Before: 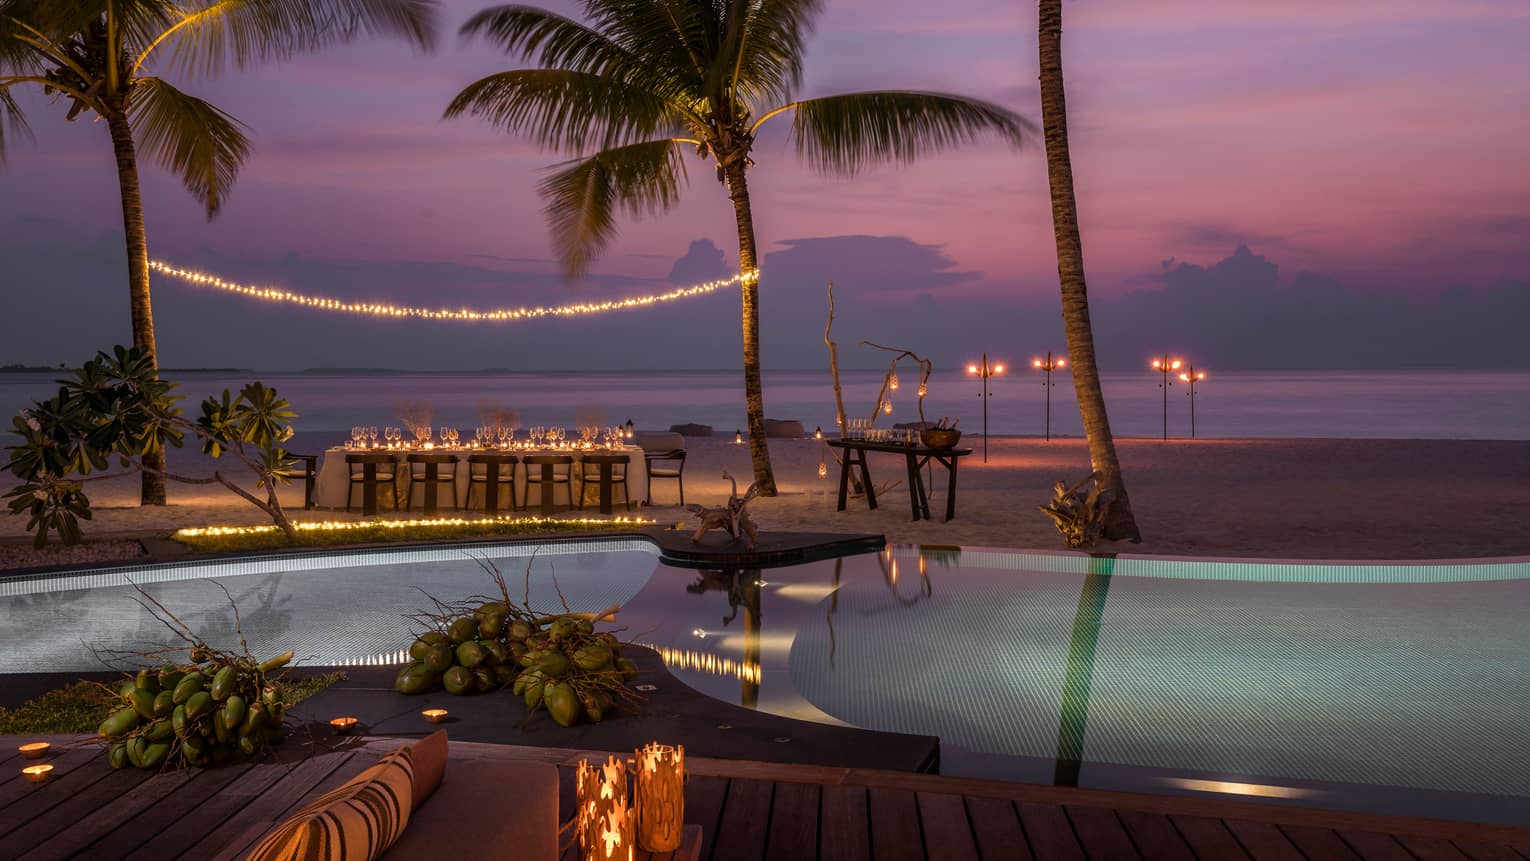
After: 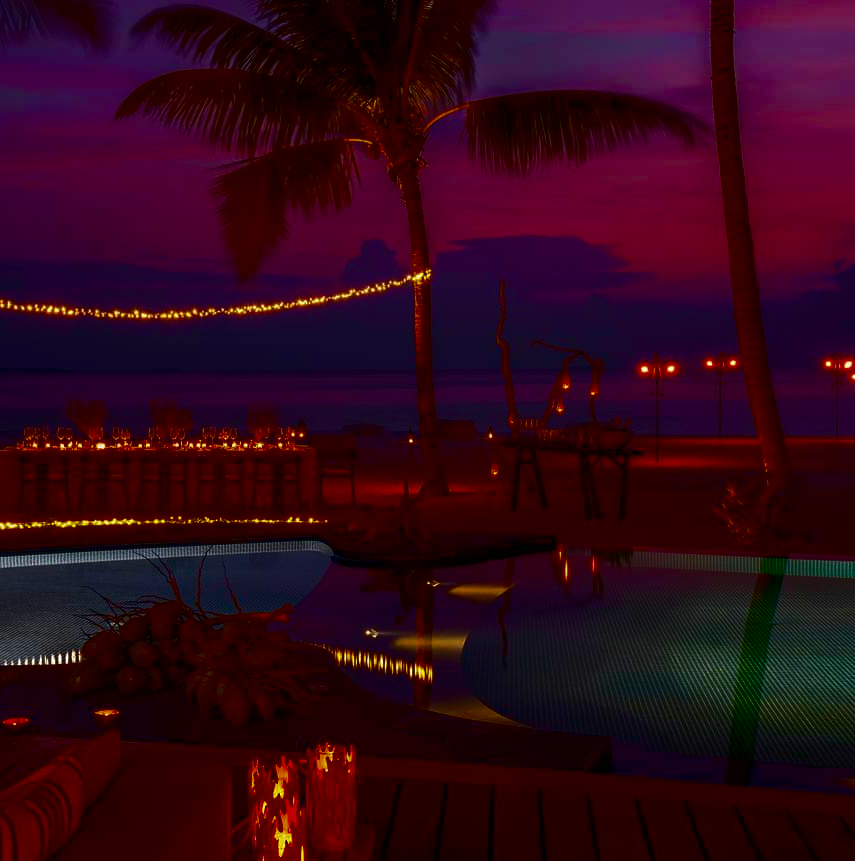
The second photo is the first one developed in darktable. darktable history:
crop: left 21.479%, right 22.585%
contrast brightness saturation: brightness -0.982, saturation 0.994
